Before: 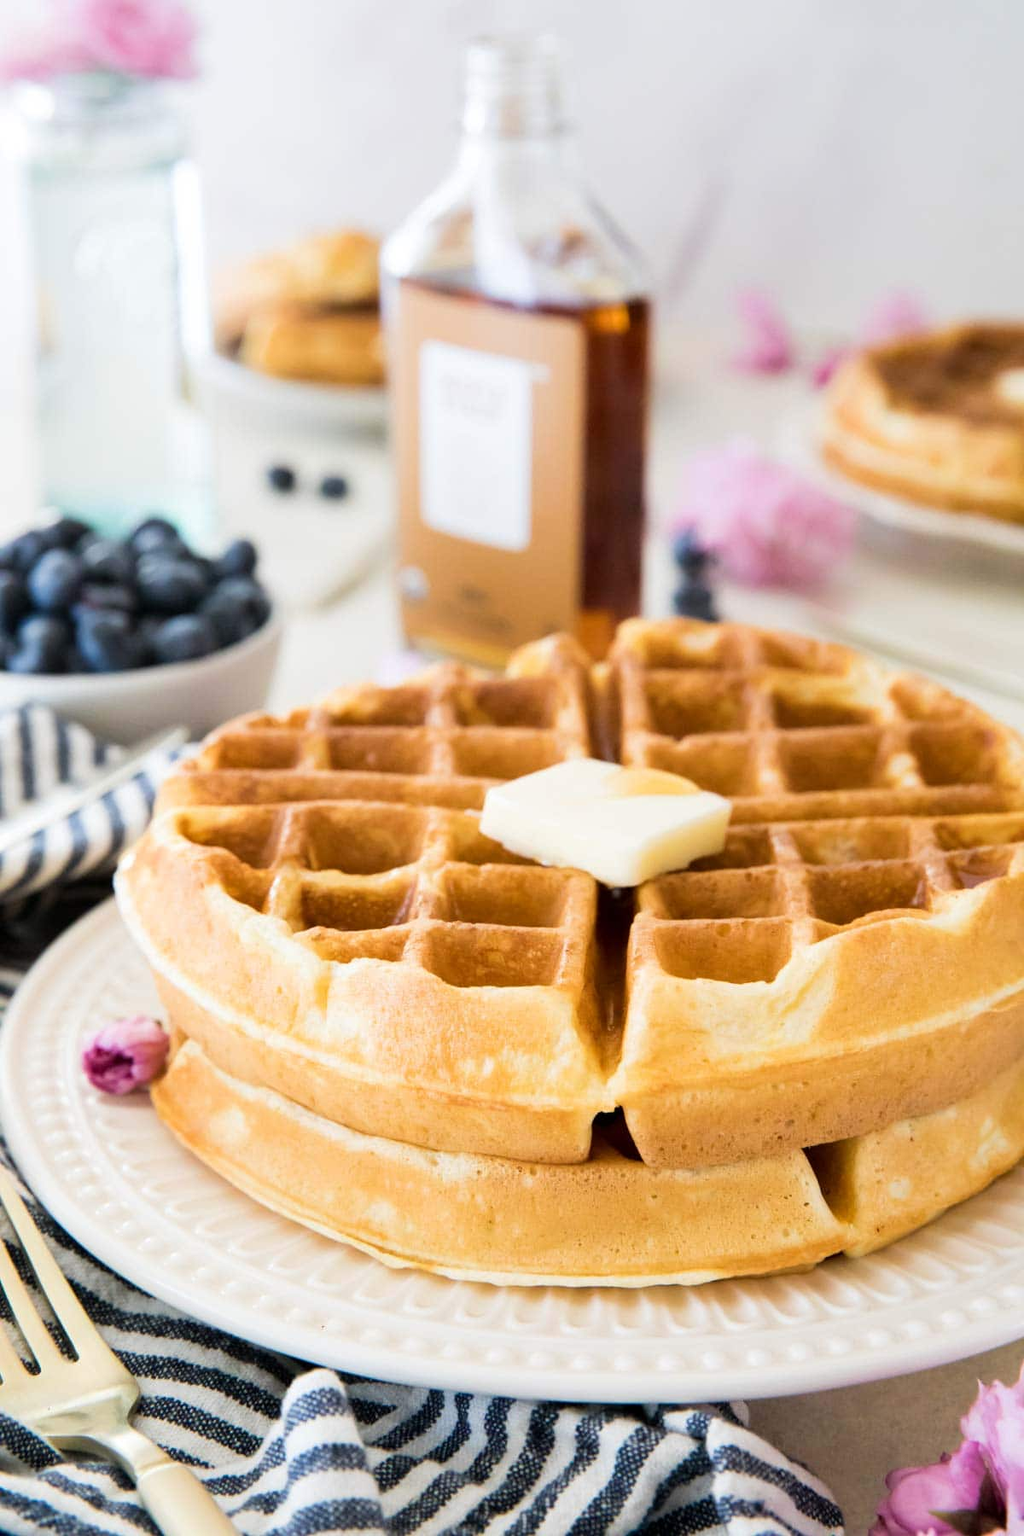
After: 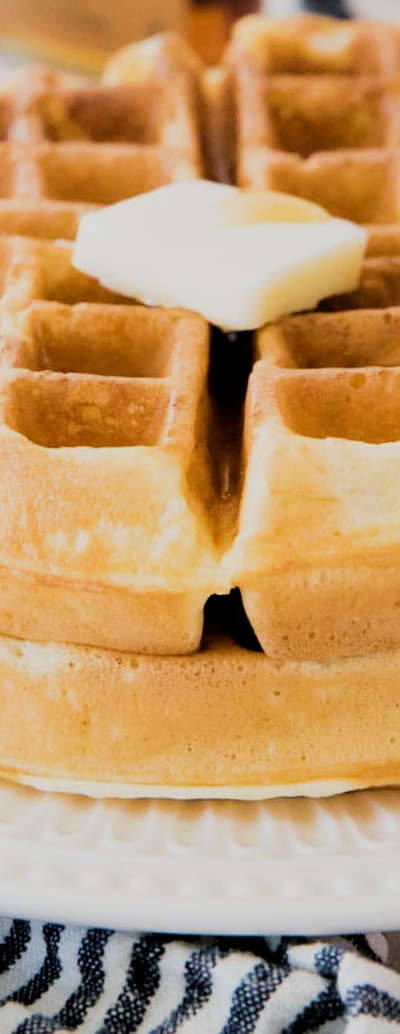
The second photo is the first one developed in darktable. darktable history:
filmic rgb: black relative exposure -5.05 EV, white relative exposure 3.98 EV, hardness 2.89, contrast 1.1, highlights saturation mix -19.42%, iterations of high-quality reconstruction 0
crop: left 40.854%, top 39.436%, right 25.739%, bottom 3.102%
